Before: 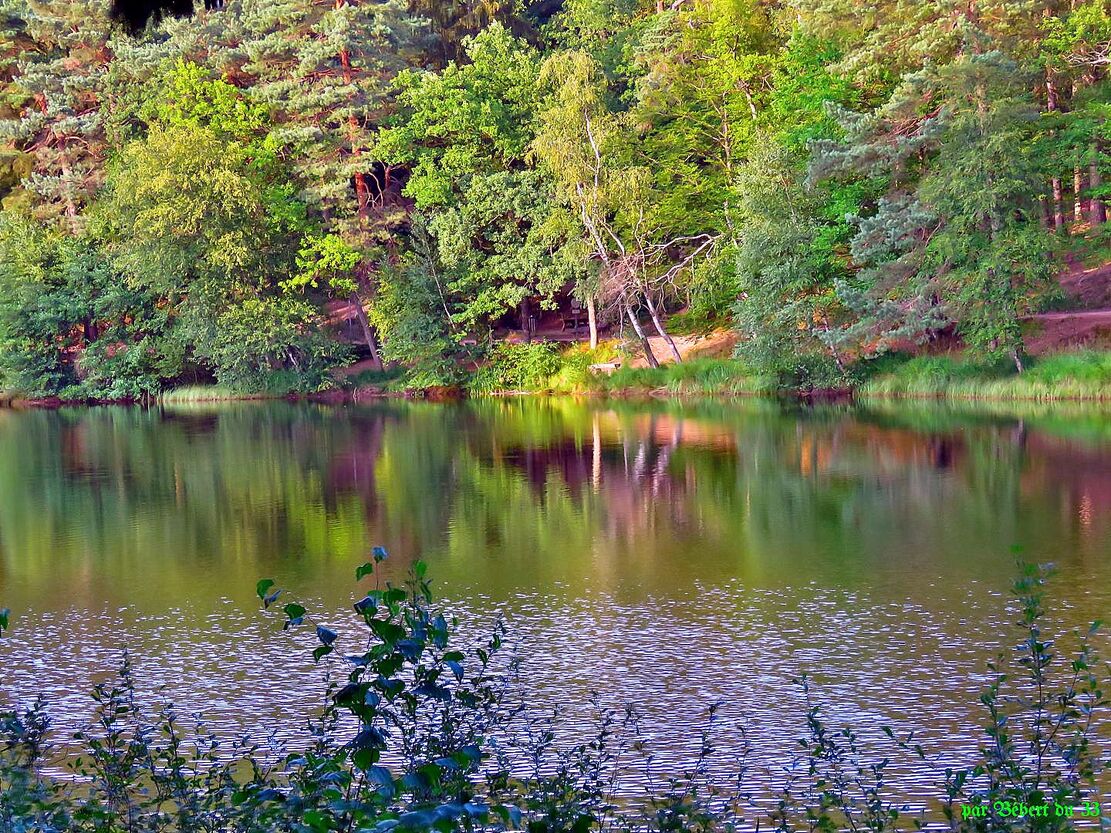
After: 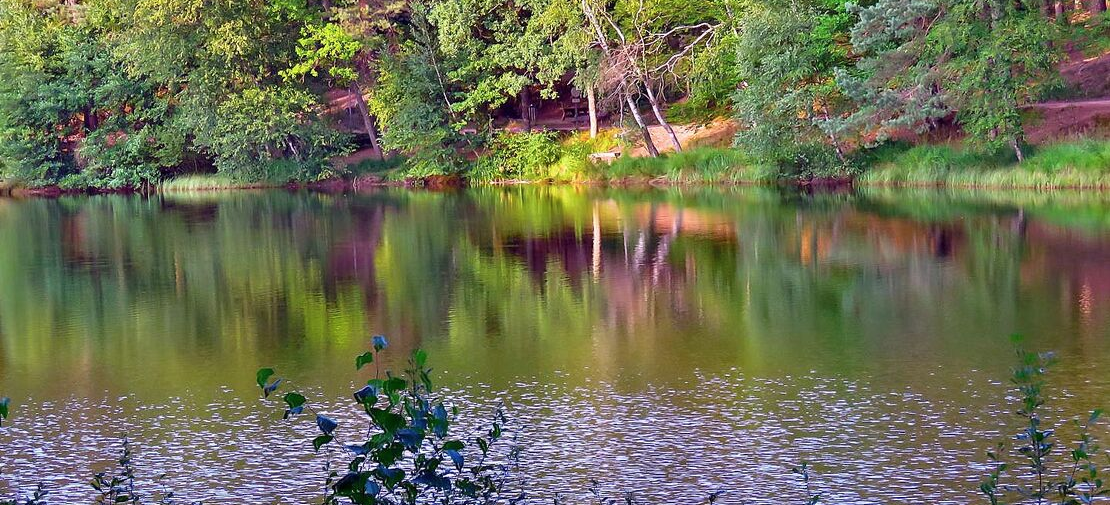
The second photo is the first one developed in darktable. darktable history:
crop and rotate: top 25.357%, bottom 13.942%
contrast brightness saturation: saturation -0.04
